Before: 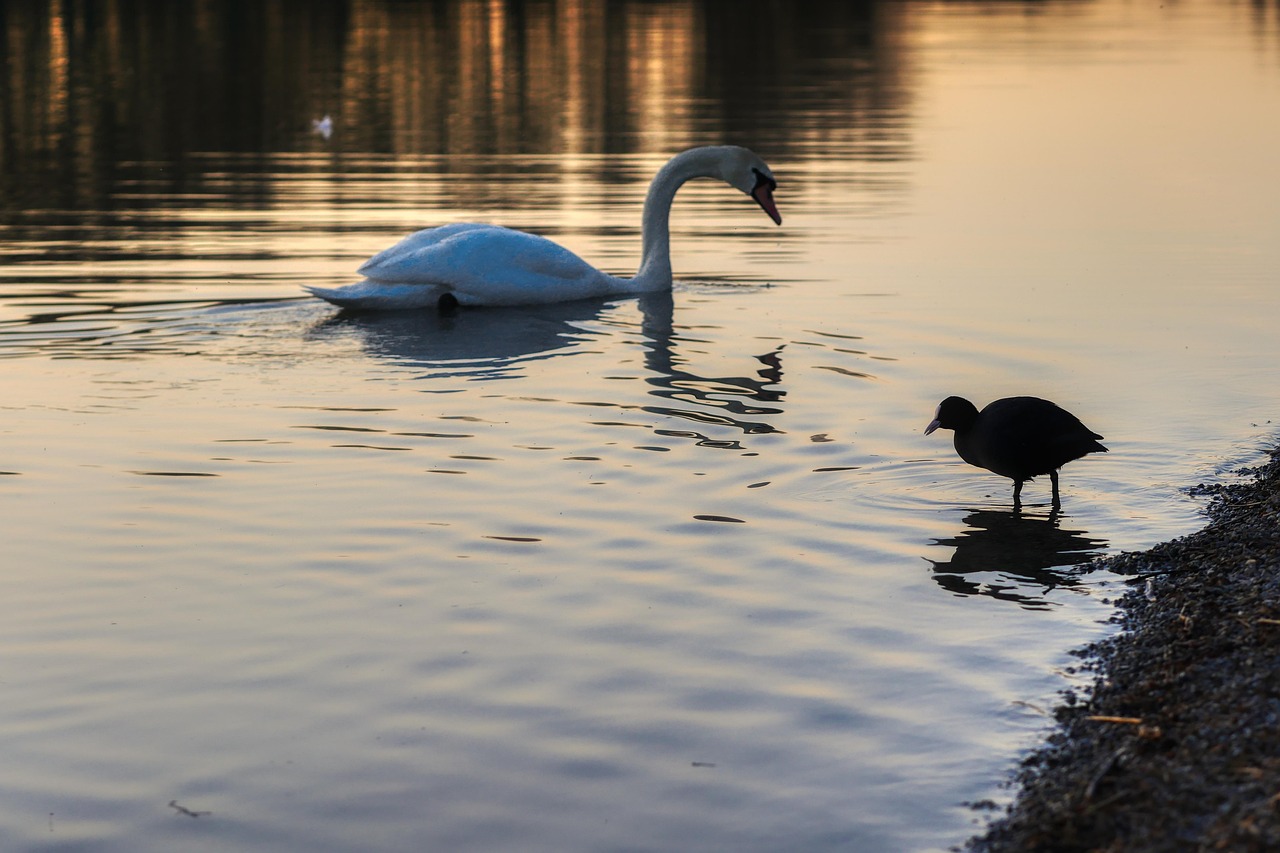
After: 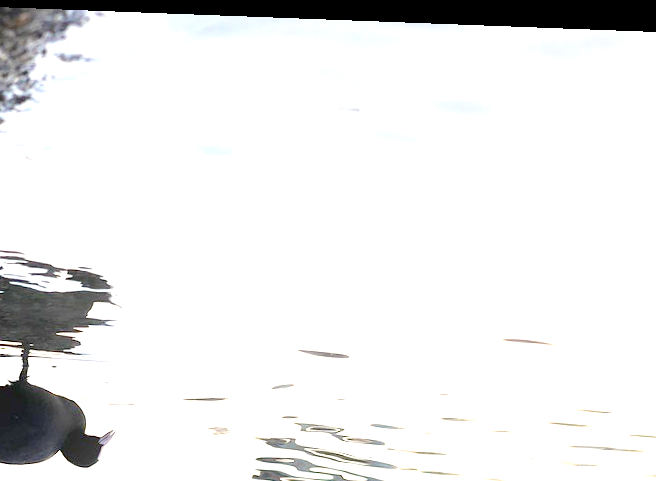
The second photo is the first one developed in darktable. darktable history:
orientation "rotate by 180 degrees": orientation rotate 180°
crop: left 19.556%, right 30.401%, bottom 46.458%
rotate and perspective: rotation 2.17°, automatic cropping off
tone equalizer "contrast tone curve: medium": -8 EV -0.75 EV, -7 EV -0.7 EV, -6 EV -0.6 EV, -5 EV -0.4 EV, -3 EV 0.4 EV, -2 EV 0.6 EV, -1 EV 0.7 EV, +0 EV 0.75 EV, edges refinement/feathering 500, mask exposure compensation -1.57 EV, preserve details no
exposure: exposure 0.493 EV
